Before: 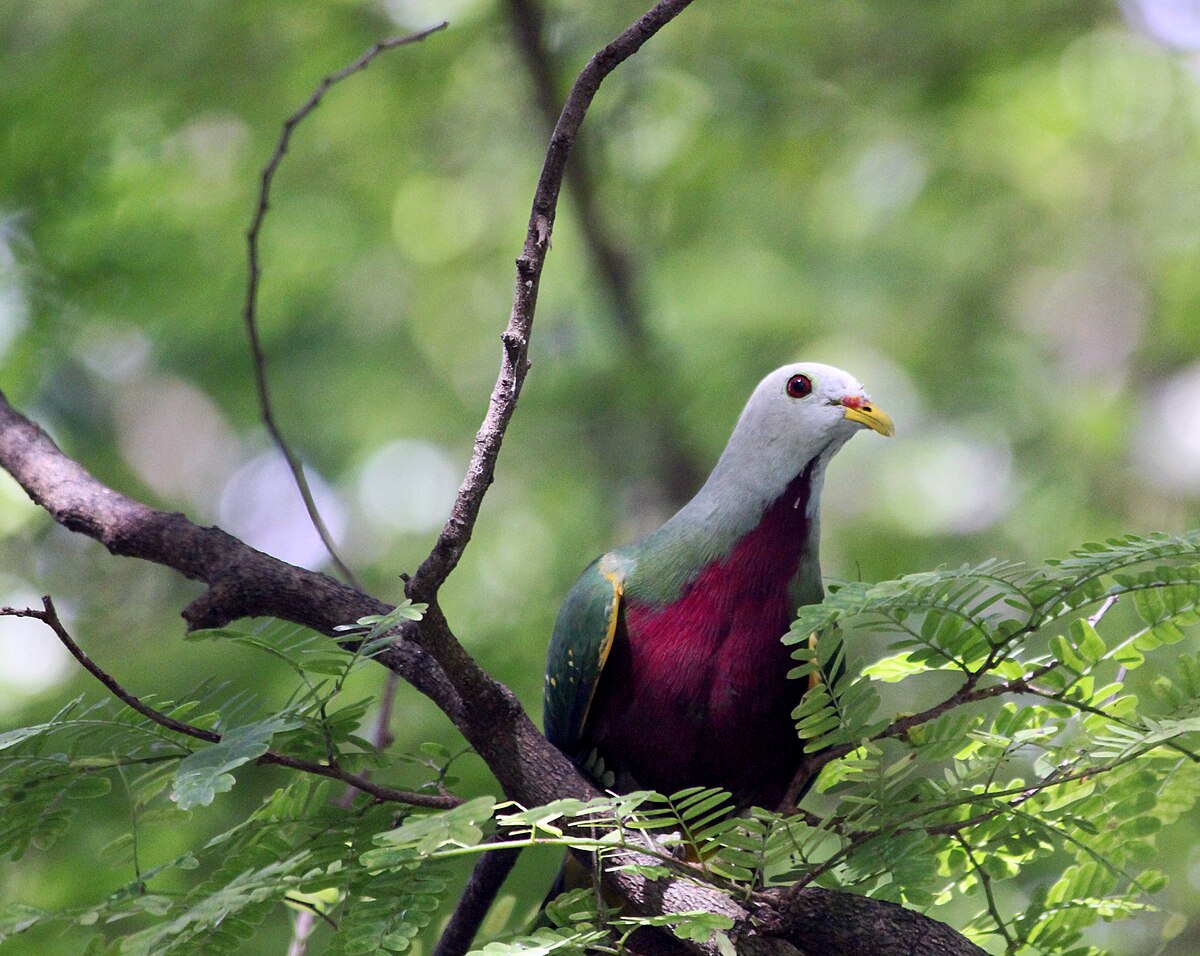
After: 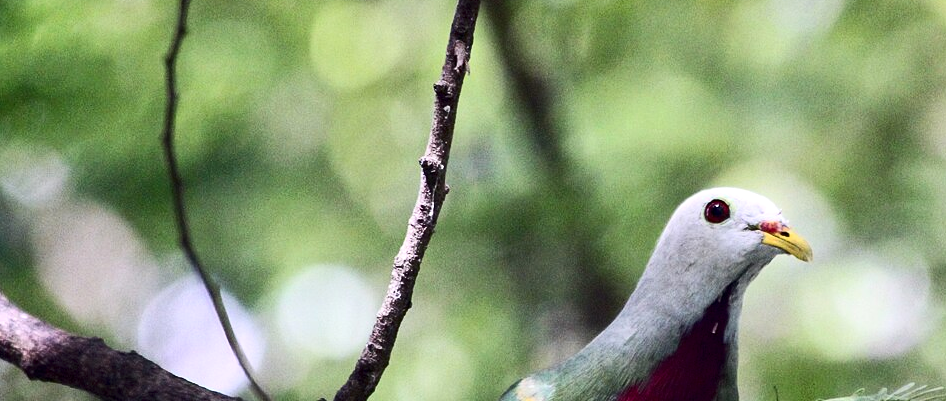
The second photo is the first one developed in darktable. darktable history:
crop: left 6.878%, top 18.357%, right 14.259%, bottom 39.656%
contrast brightness saturation: contrast 0.288
local contrast: highlights 107%, shadows 97%, detail 120%, midtone range 0.2
